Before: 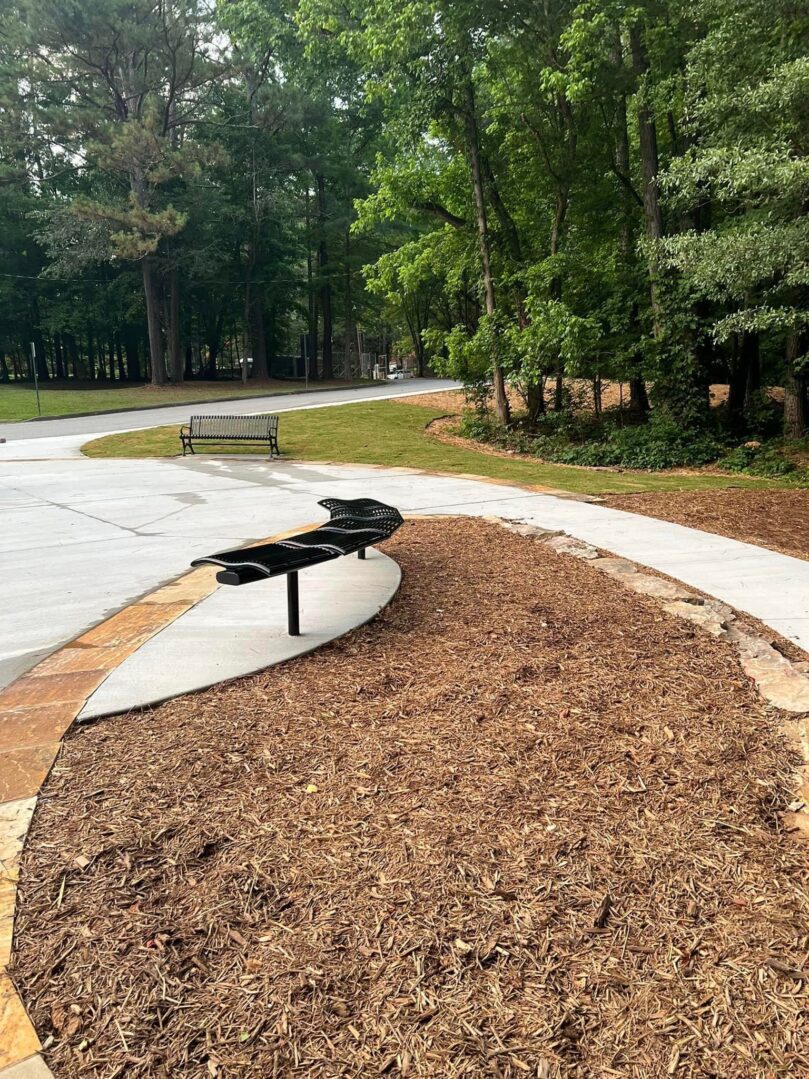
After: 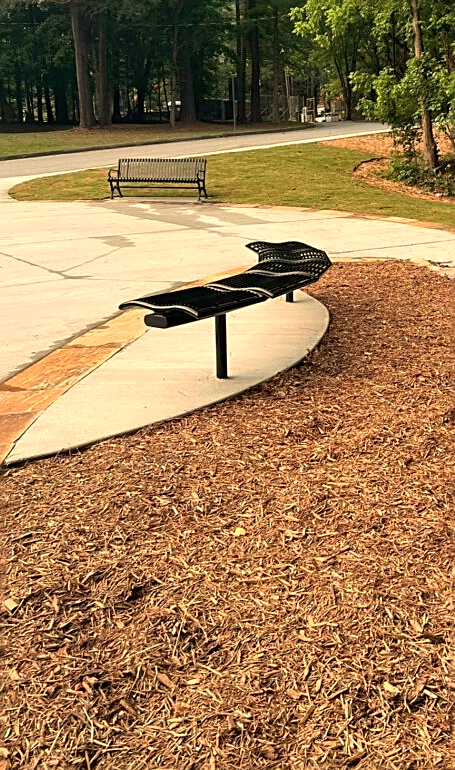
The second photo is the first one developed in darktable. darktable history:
white balance: red 1.138, green 0.996, blue 0.812
crop: left 8.966%, top 23.852%, right 34.699%, bottom 4.703%
sharpen: on, module defaults
